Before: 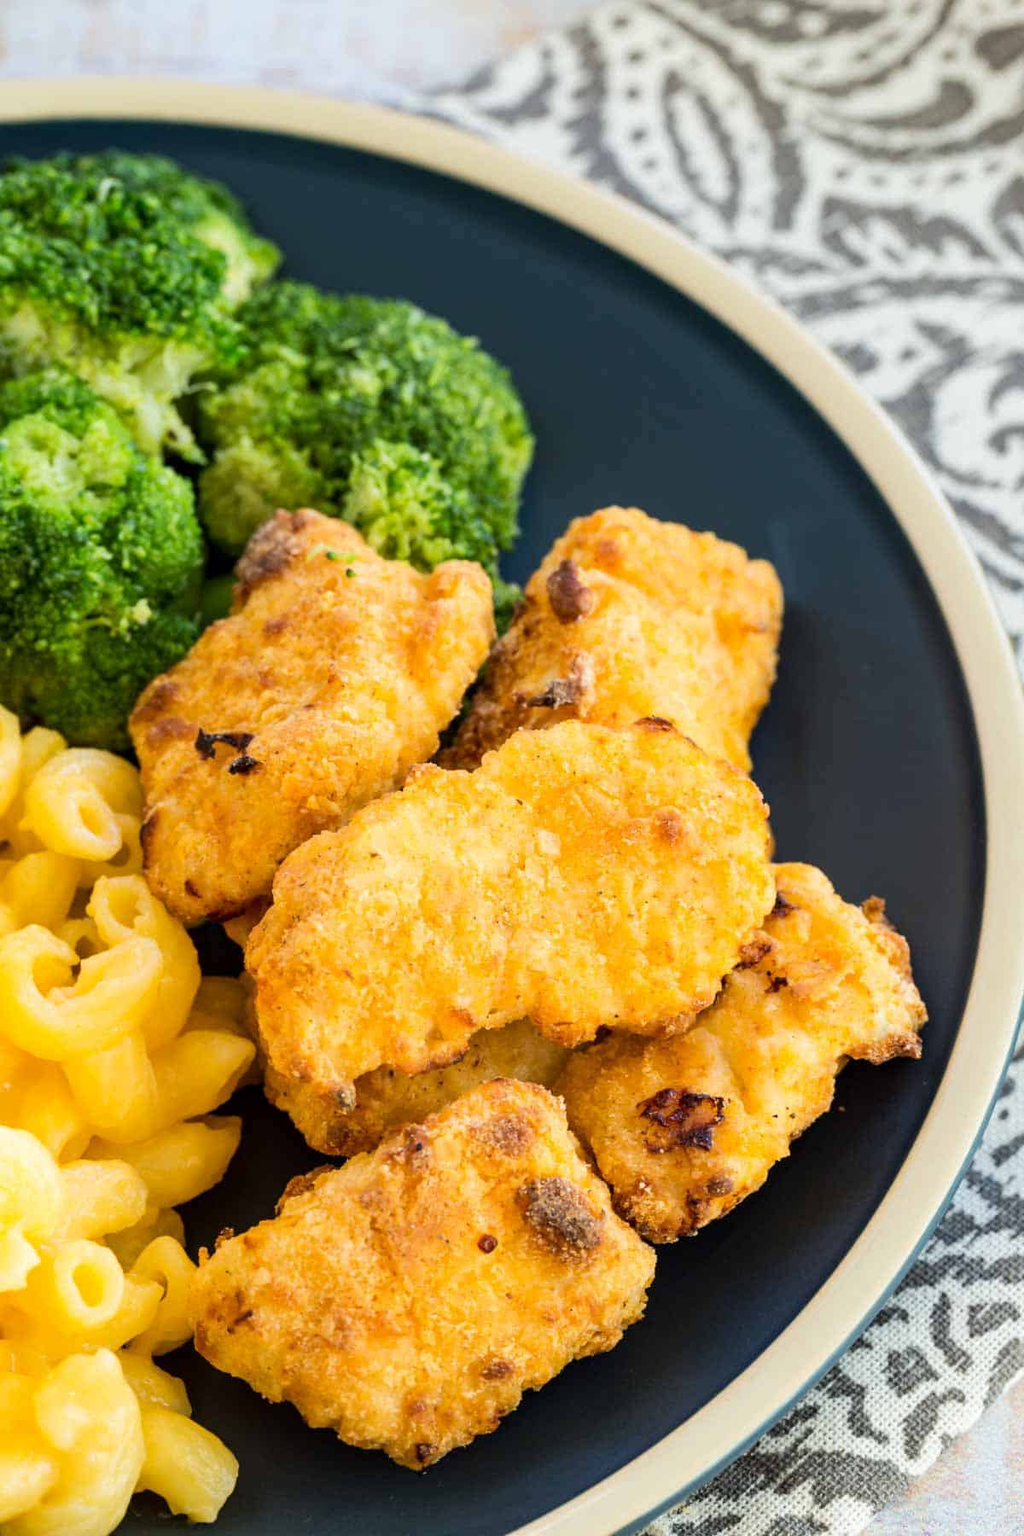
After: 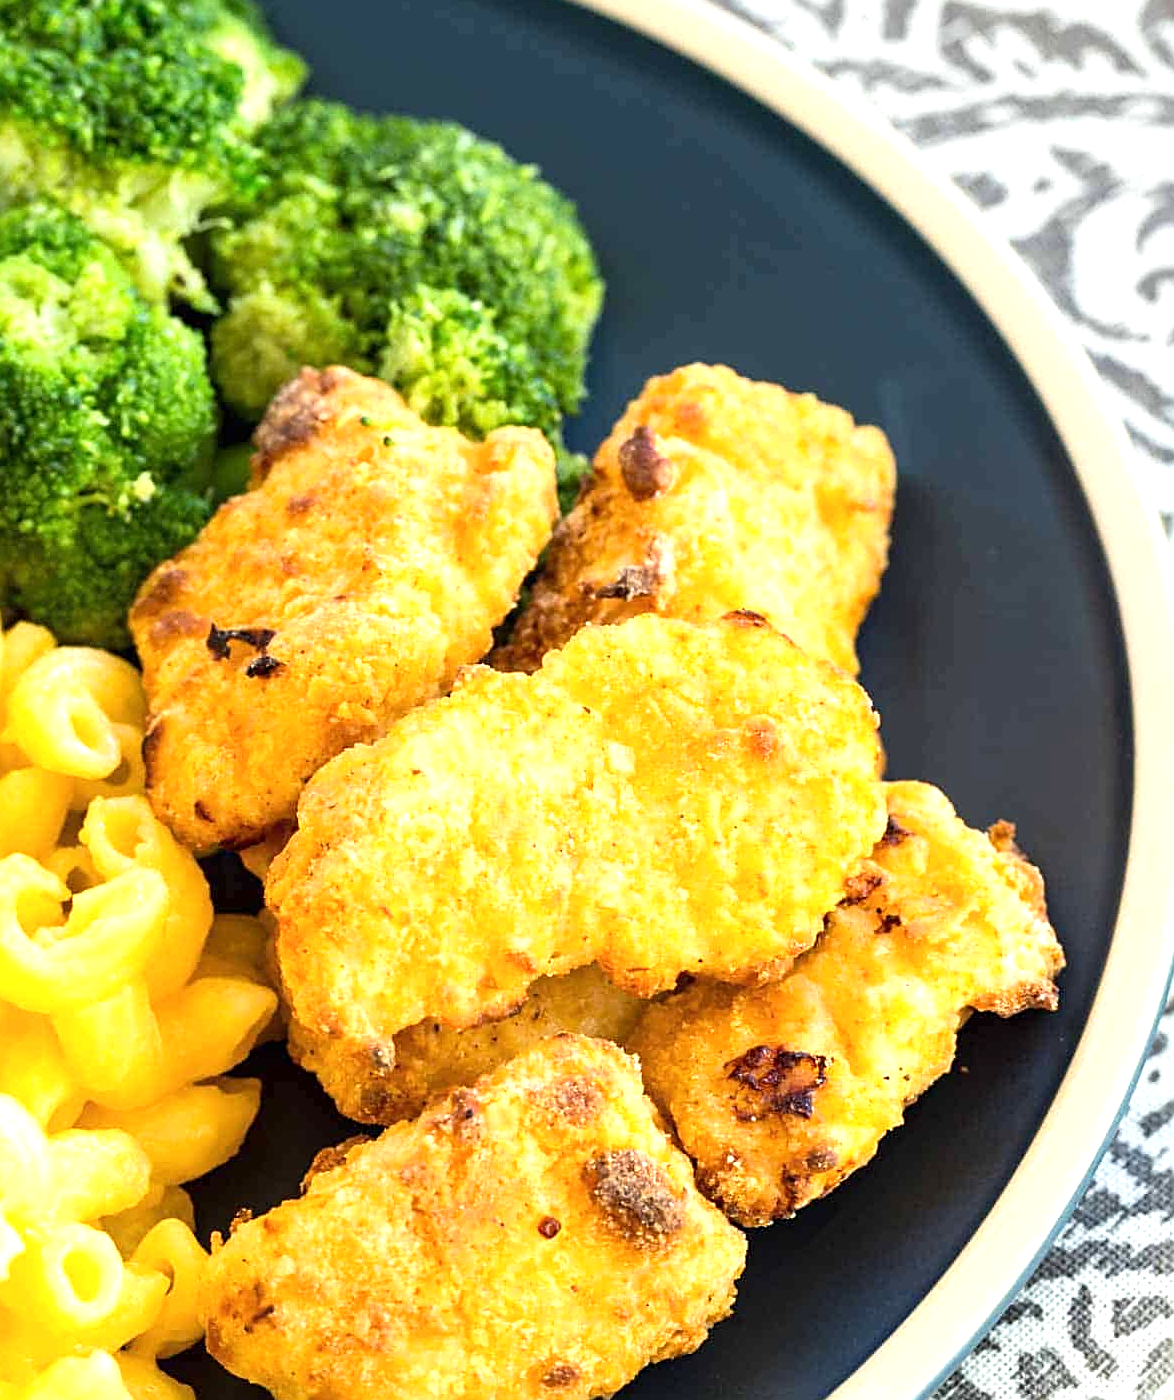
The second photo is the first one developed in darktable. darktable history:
crop and rotate: left 1.895%, top 12.816%, right 0.238%, bottom 9.353%
exposure: black level correction 0, exposure 0.691 EV, compensate exposure bias true, compensate highlight preservation false
sharpen: on, module defaults
color calibration: illuminant same as pipeline (D50), adaptation XYZ, x 0.346, y 0.357, temperature 5011.66 K
